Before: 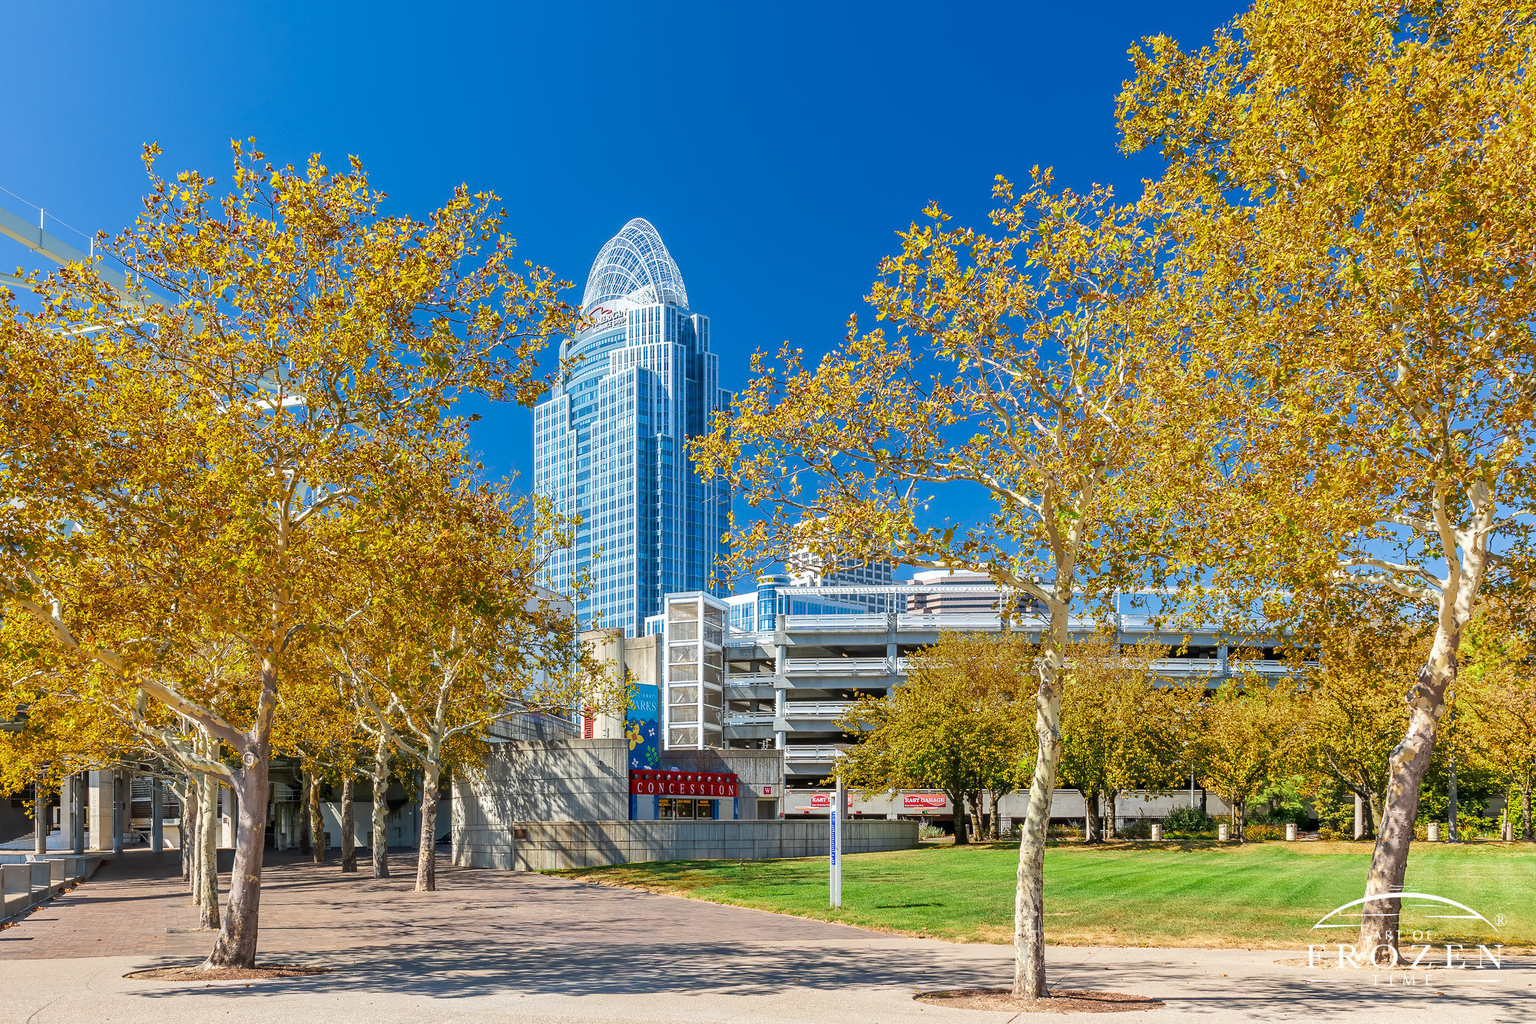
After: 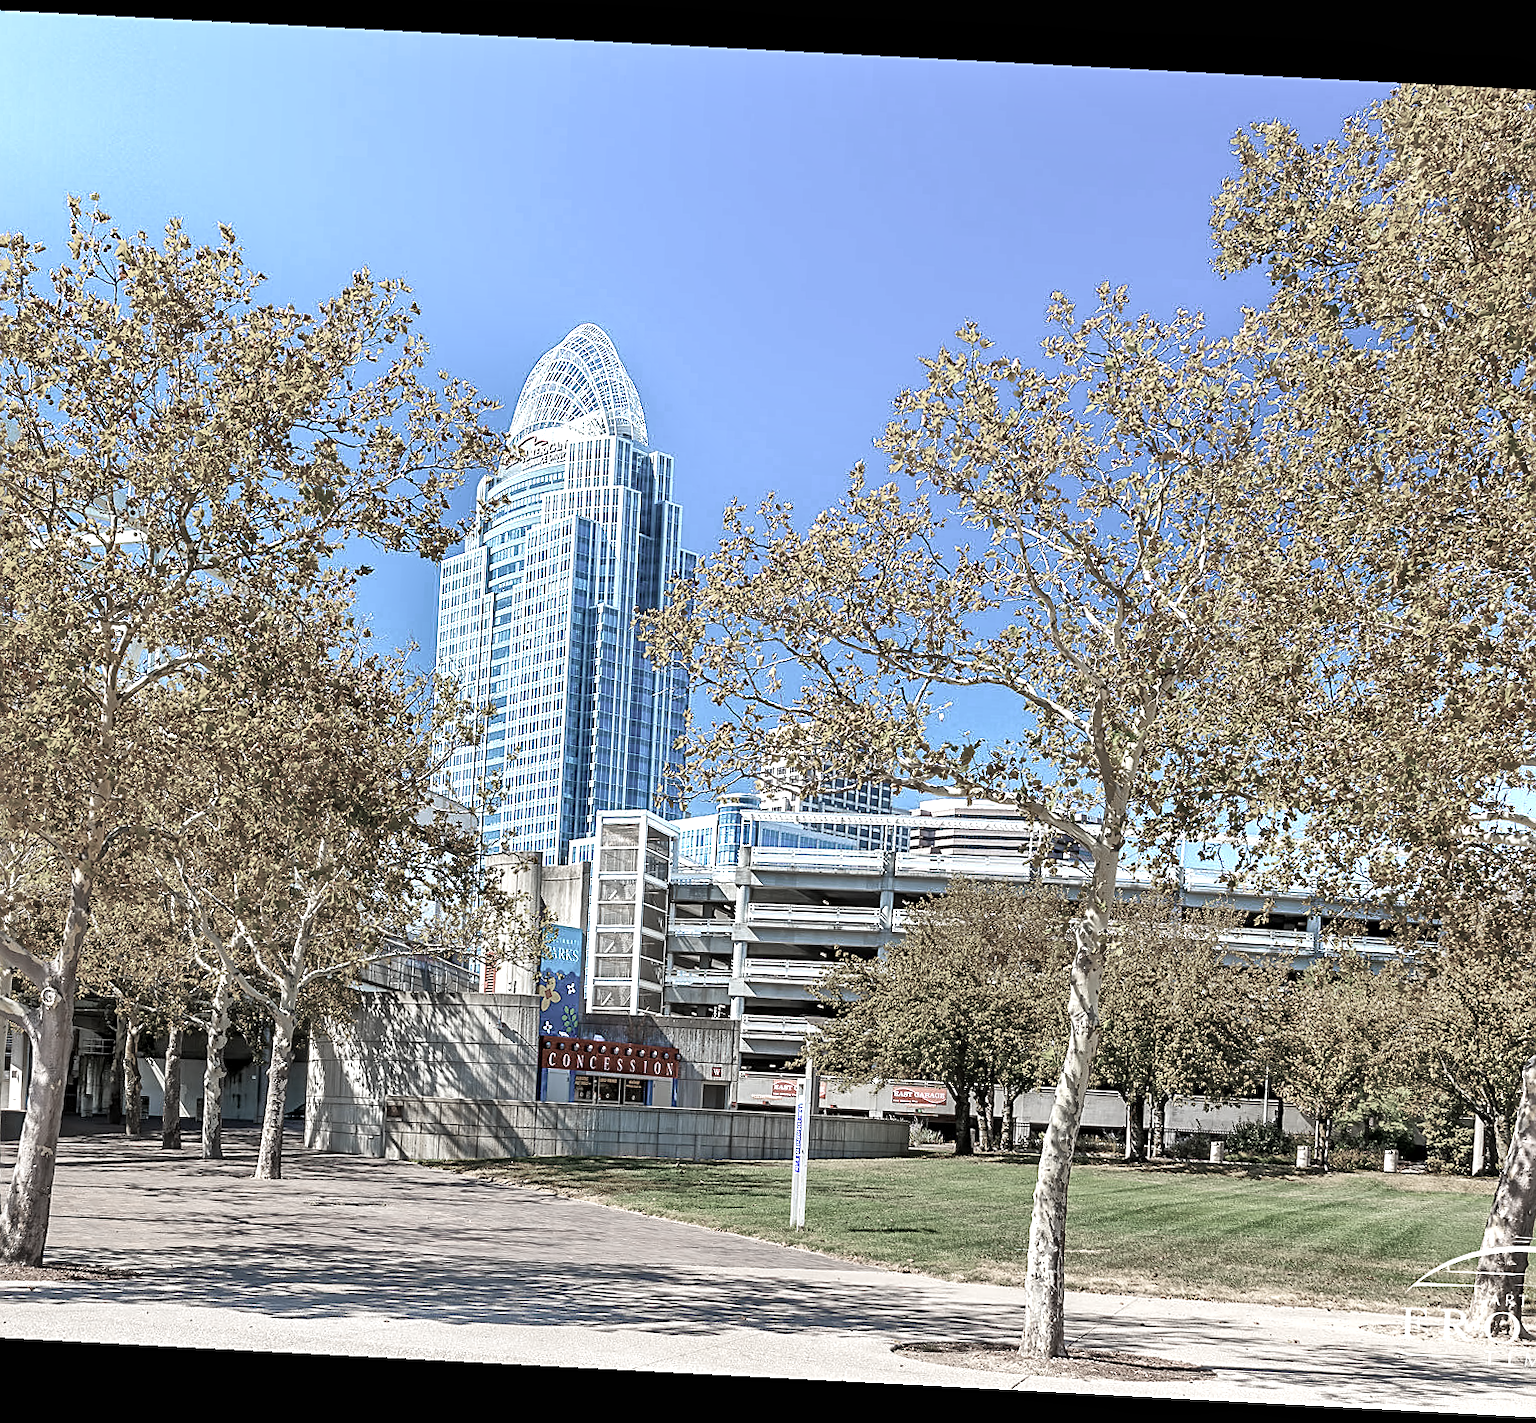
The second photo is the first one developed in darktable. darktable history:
color zones: curves: ch0 [(0, 0.613) (0.01, 0.613) (0.245, 0.448) (0.498, 0.529) (0.642, 0.665) (0.879, 0.777) (0.99, 0.613)]; ch1 [(0, 0.272) (0.219, 0.127) (0.724, 0.346)]
local contrast: mode bilateral grid, contrast 28, coarseness 16, detail 116%, midtone range 0.2
tone equalizer: -8 EV -0.391 EV, -7 EV -0.386 EV, -6 EV -0.351 EV, -5 EV -0.255 EV, -3 EV 0.2 EV, -2 EV 0.362 EV, -1 EV 0.363 EV, +0 EV 0.396 EV
crop and rotate: angle -2.97°, left 14.144%, top 0.045%, right 11.033%, bottom 0.09%
exposure: black level correction 0, compensate highlight preservation false
contrast brightness saturation: contrast 0.007, saturation -0.049
sharpen: on, module defaults
shadows and highlights: shadows 20.83, highlights -81.18, soften with gaussian
